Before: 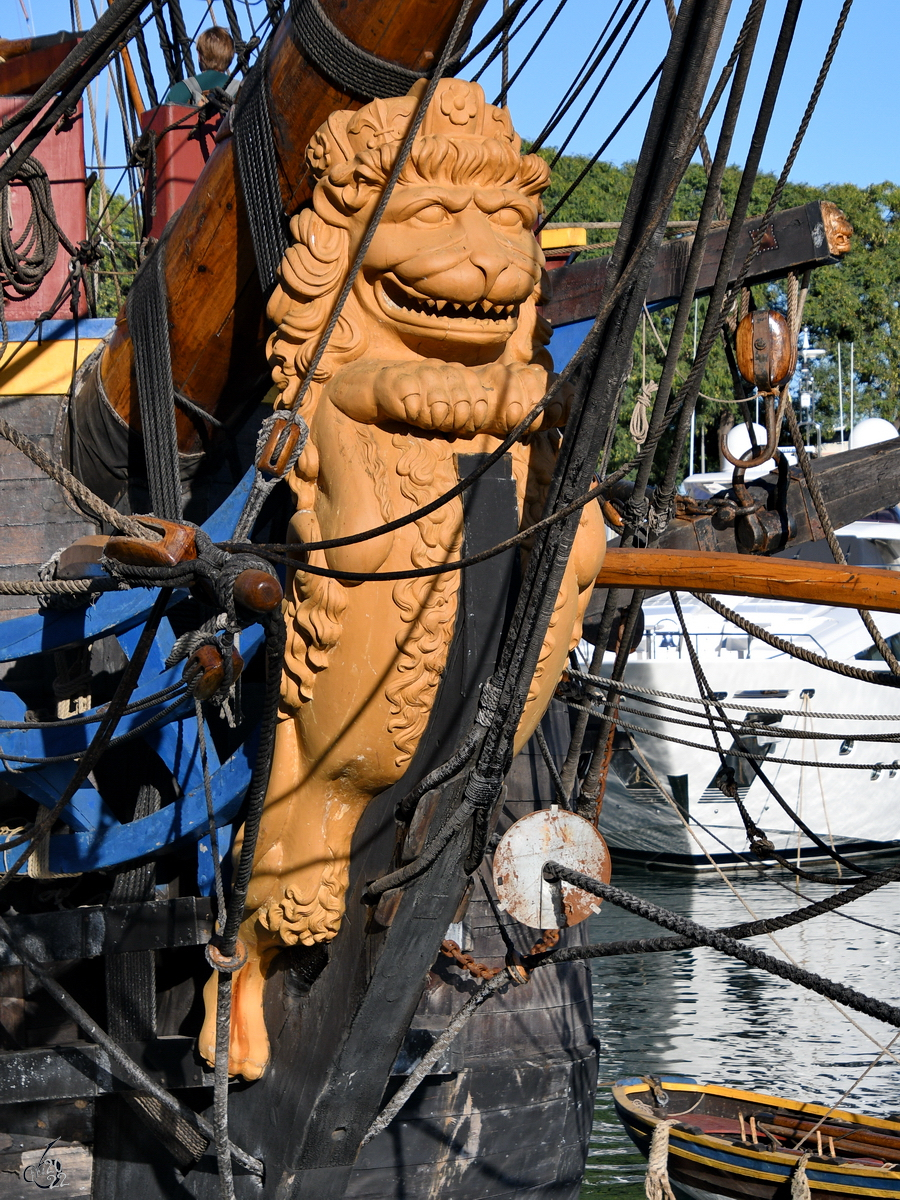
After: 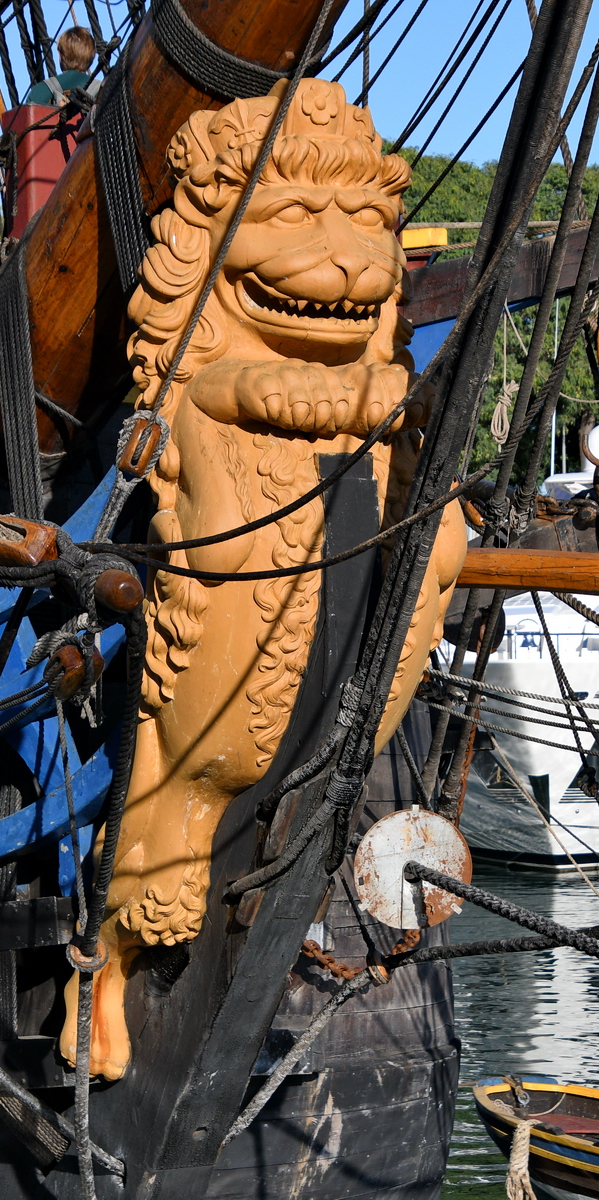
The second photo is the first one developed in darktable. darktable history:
crop and rotate: left 15.477%, right 17.921%
